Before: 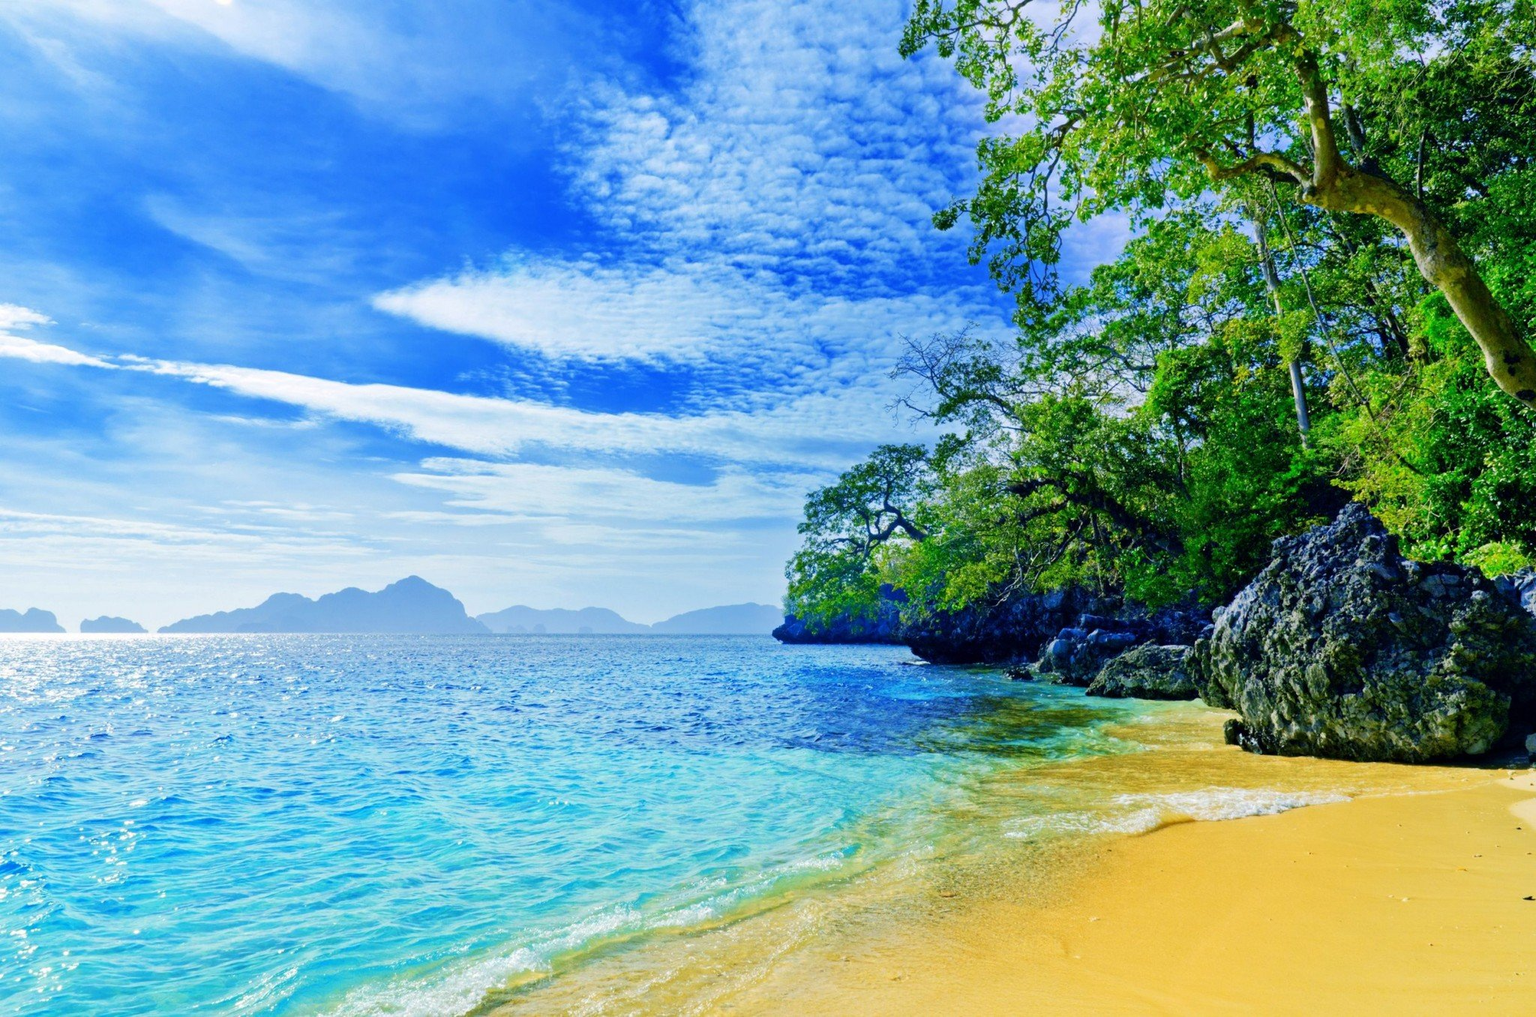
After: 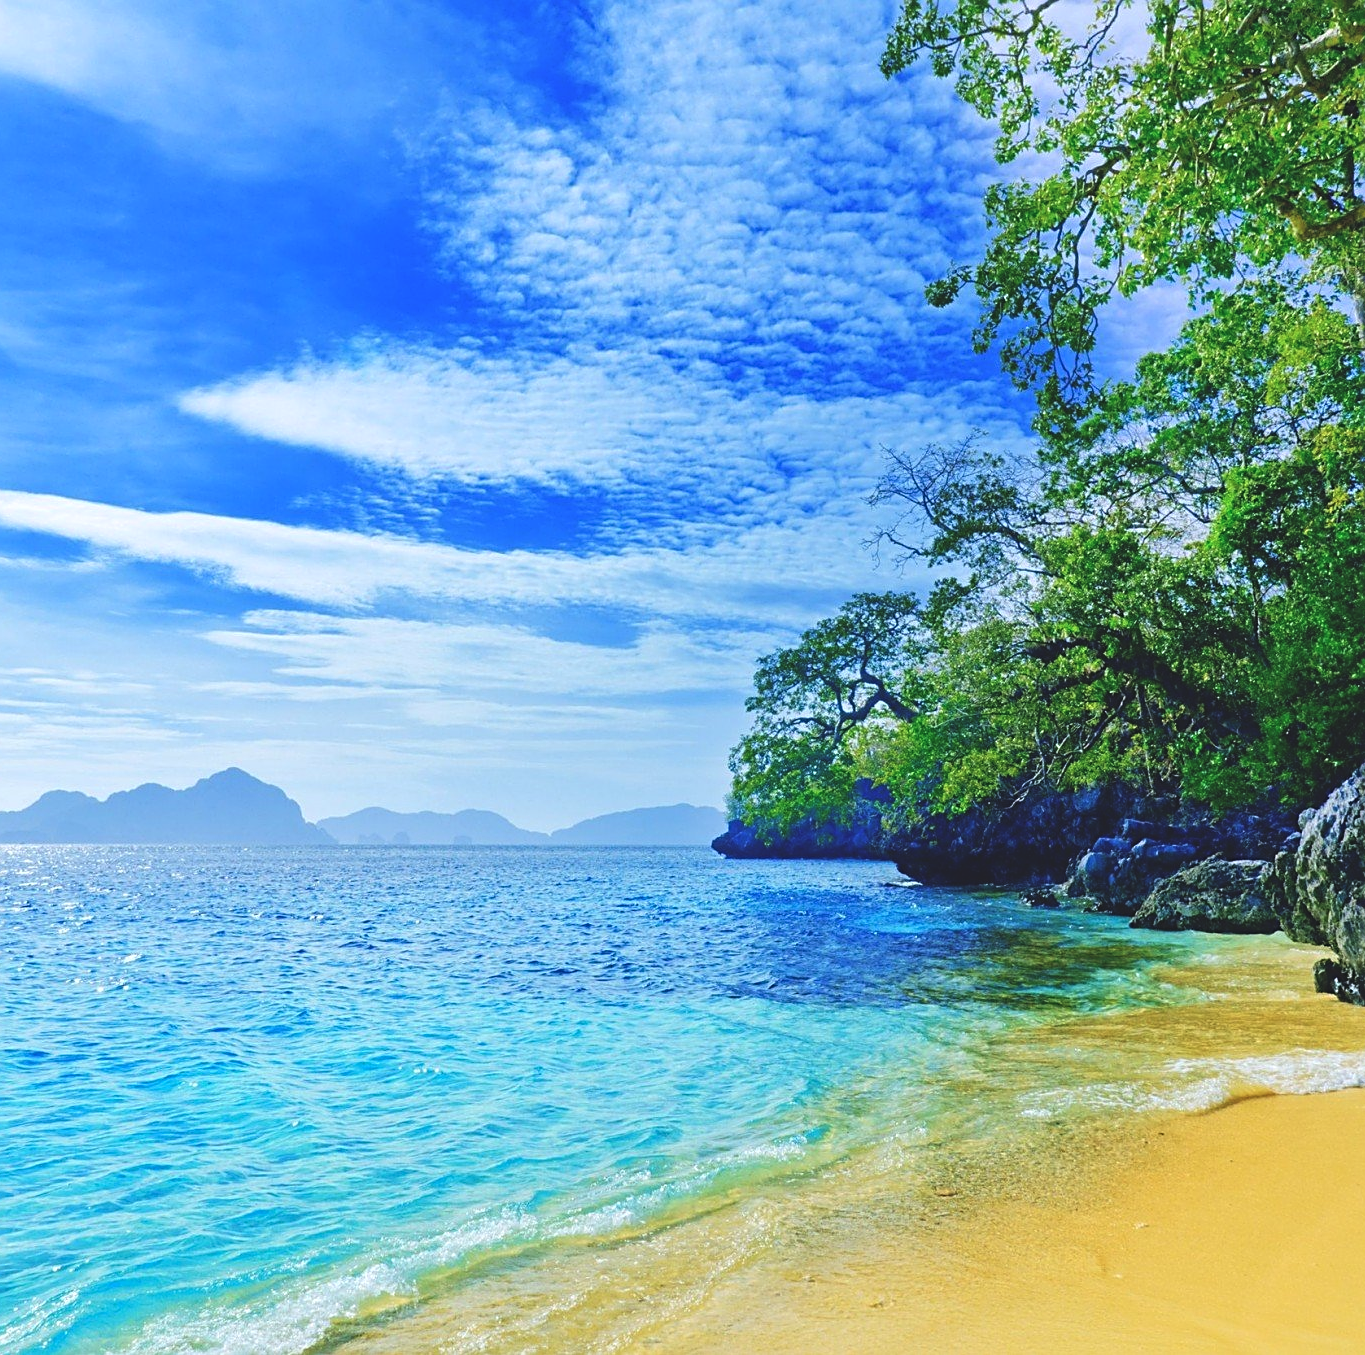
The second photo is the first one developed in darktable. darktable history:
sharpen: on, module defaults
crop and rotate: left 15.546%, right 17.787%
exposure: black level correction -0.015, compensate highlight preservation false
color calibration: x 0.355, y 0.367, temperature 4700.38 K
